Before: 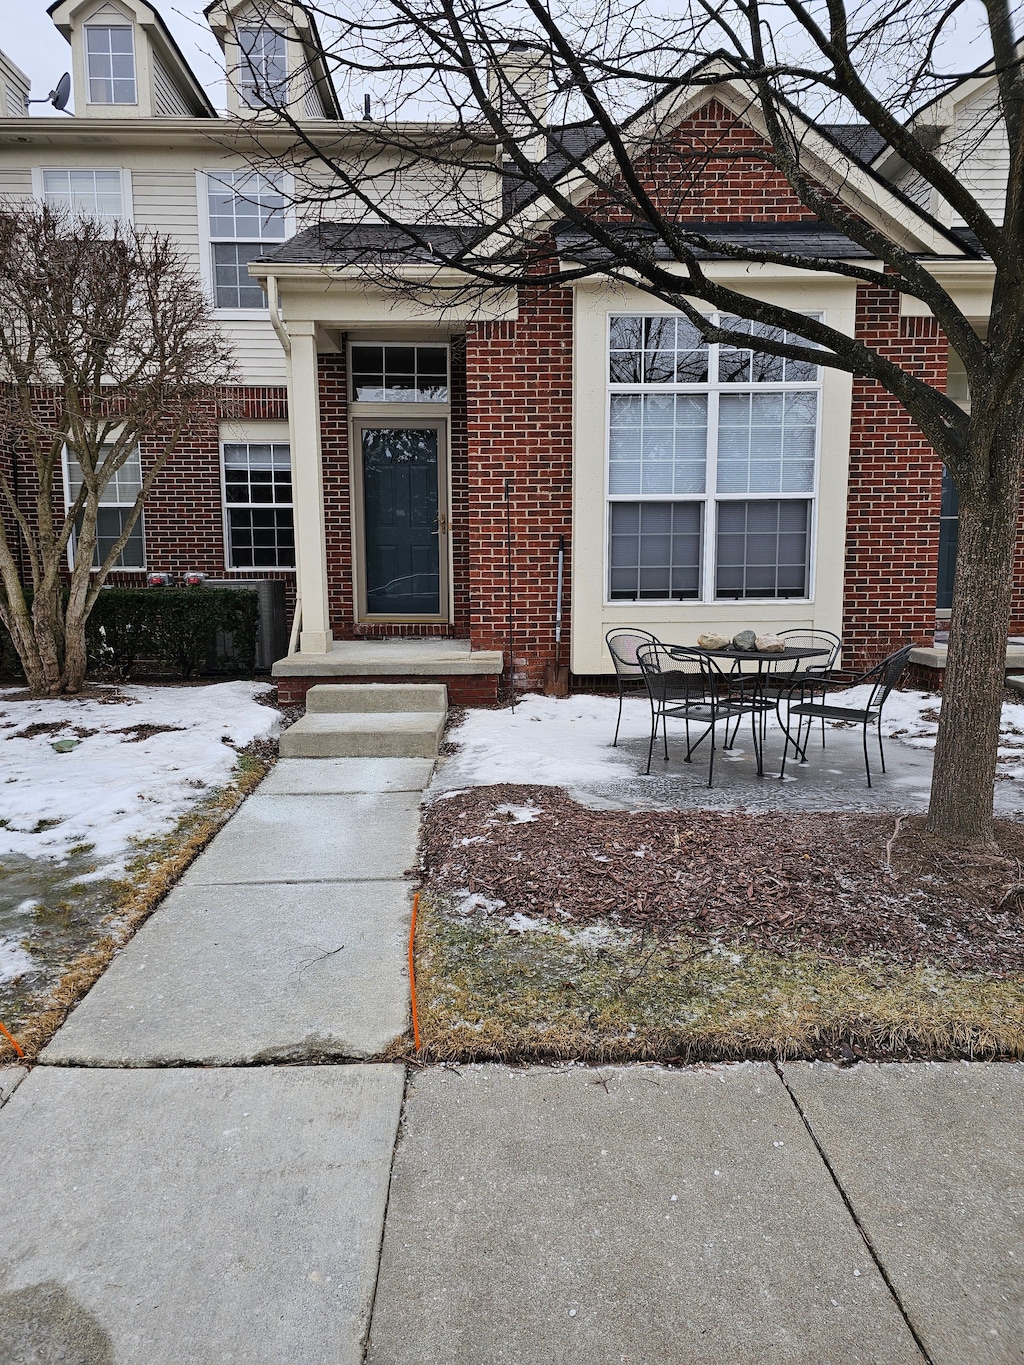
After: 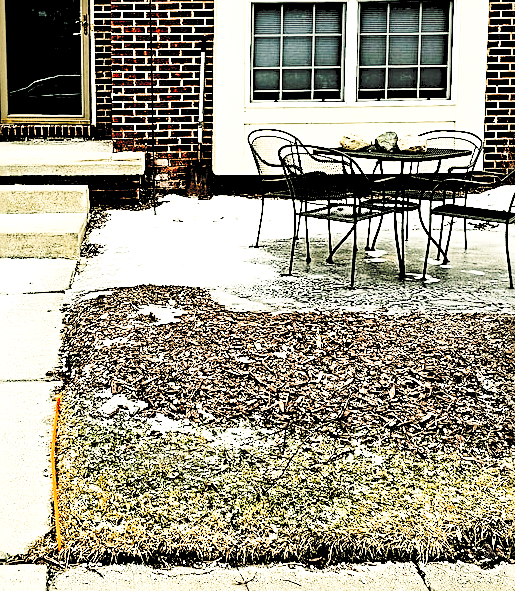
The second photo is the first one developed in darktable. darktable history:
base curve: curves: ch0 [(0, 0) (0.028, 0.03) (0.121, 0.232) (0.46, 0.748) (0.859, 0.968) (1, 1)], preserve colors none
color balance: mode lift, gamma, gain (sRGB), lift [1.014, 0.966, 0.918, 0.87], gamma [0.86, 0.734, 0.918, 0.976], gain [1.063, 1.13, 1.063, 0.86]
tone equalizer: -8 EV -0.417 EV, -7 EV -0.389 EV, -6 EV -0.333 EV, -5 EV -0.222 EV, -3 EV 0.222 EV, -2 EV 0.333 EV, -1 EV 0.389 EV, +0 EV 0.417 EV, edges refinement/feathering 500, mask exposure compensation -1.57 EV, preserve details no
exposure: exposure 0.4 EV, compensate highlight preservation false
crop: left 35.03%, top 36.625%, right 14.663%, bottom 20.057%
rgb levels: levels [[0.029, 0.461, 0.922], [0, 0.5, 1], [0, 0.5, 1]]
tone curve: curves: ch0 [(0, 0) (0.003, 0.077) (0.011, 0.089) (0.025, 0.105) (0.044, 0.122) (0.069, 0.134) (0.1, 0.151) (0.136, 0.171) (0.177, 0.198) (0.224, 0.23) (0.277, 0.273) (0.335, 0.343) (0.399, 0.422) (0.468, 0.508) (0.543, 0.601) (0.623, 0.695) (0.709, 0.782) (0.801, 0.866) (0.898, 0.934) (1, 1)], preserve colors none
sharpen: radius 2.676, amount 0.669
